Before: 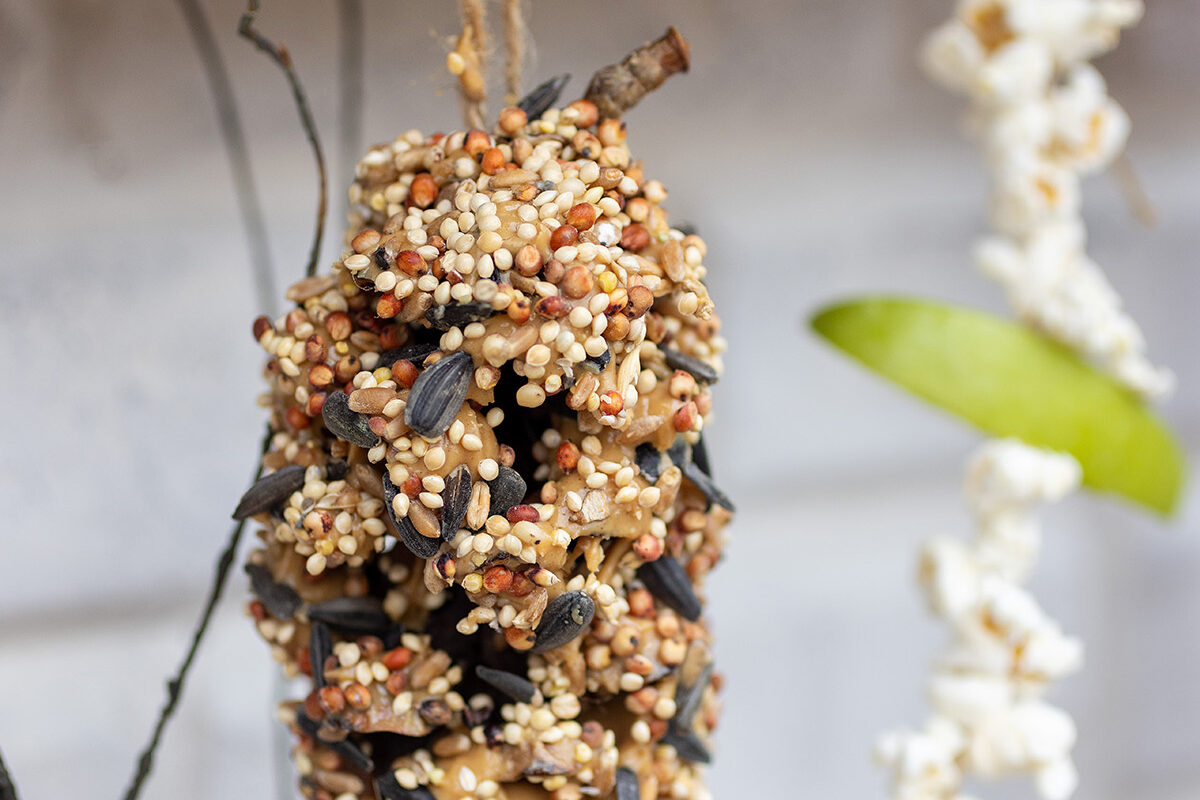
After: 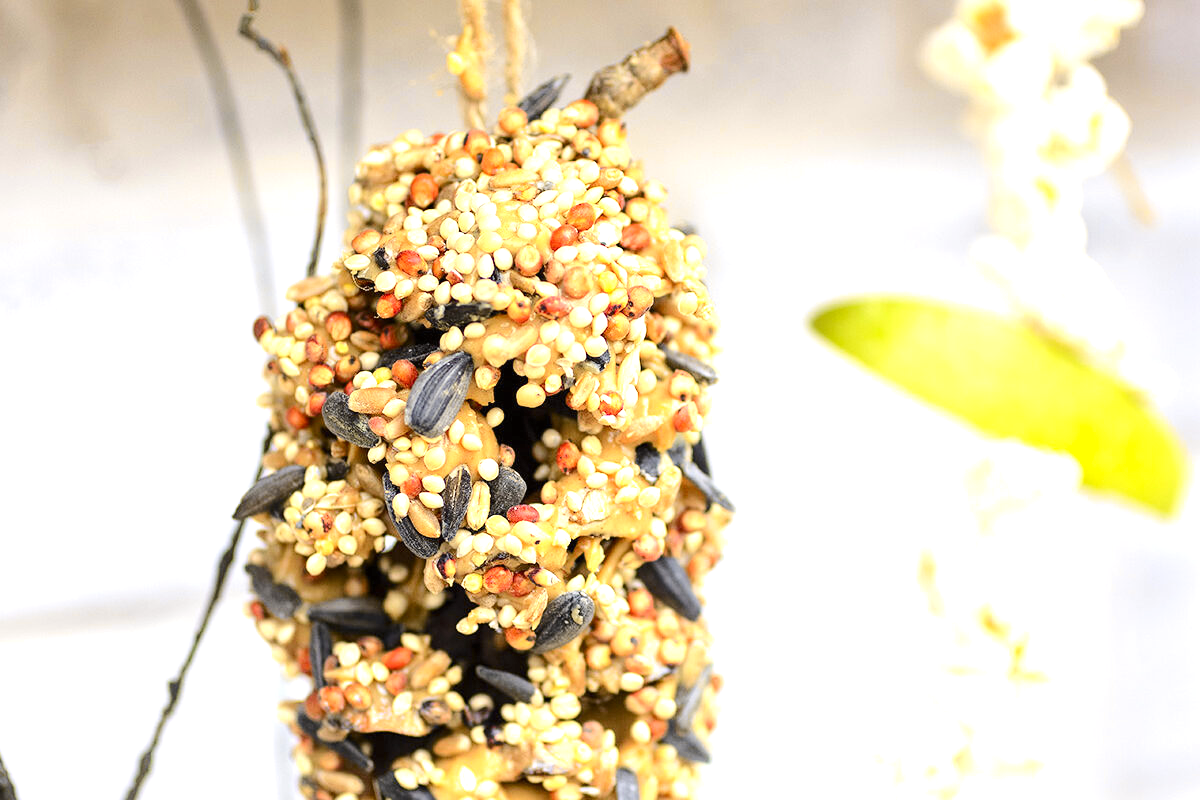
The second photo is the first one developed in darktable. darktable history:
tone curve: curves: ch0 [(0, 0) (0.239, 0.248) (0.508, 0.606) (0.828, 0.878) (1, 1)]; ch1 [(0, 0) (0.401, 0.42) (0.45, 0.464) (0.492, 0.498) (0.511, 0.507) (0.561, 0.549) (0.688, 0.726) (1, 1)]; ch2 [(0, 0) (0.411, 0.433) (0.5, 0.504) (0.545, 0.574) (1, 1)], color space Lab, independent channels, preserve colors none
exposure: black level correction 0, exposure 1.1 EV, compensate exposure bias true, compensate highlight preservation false
